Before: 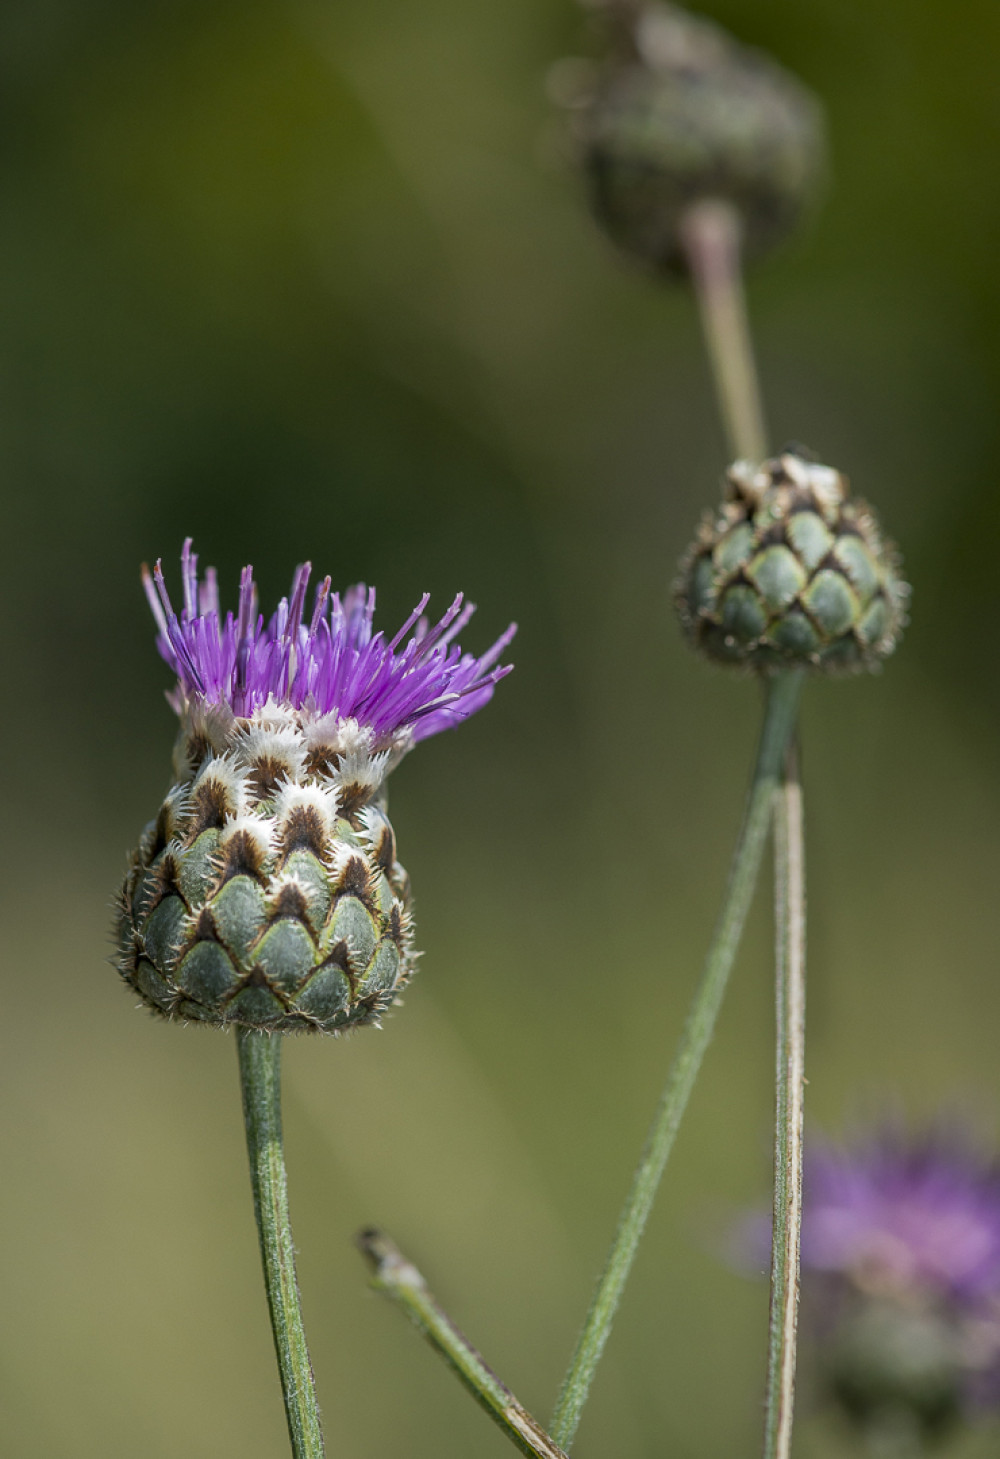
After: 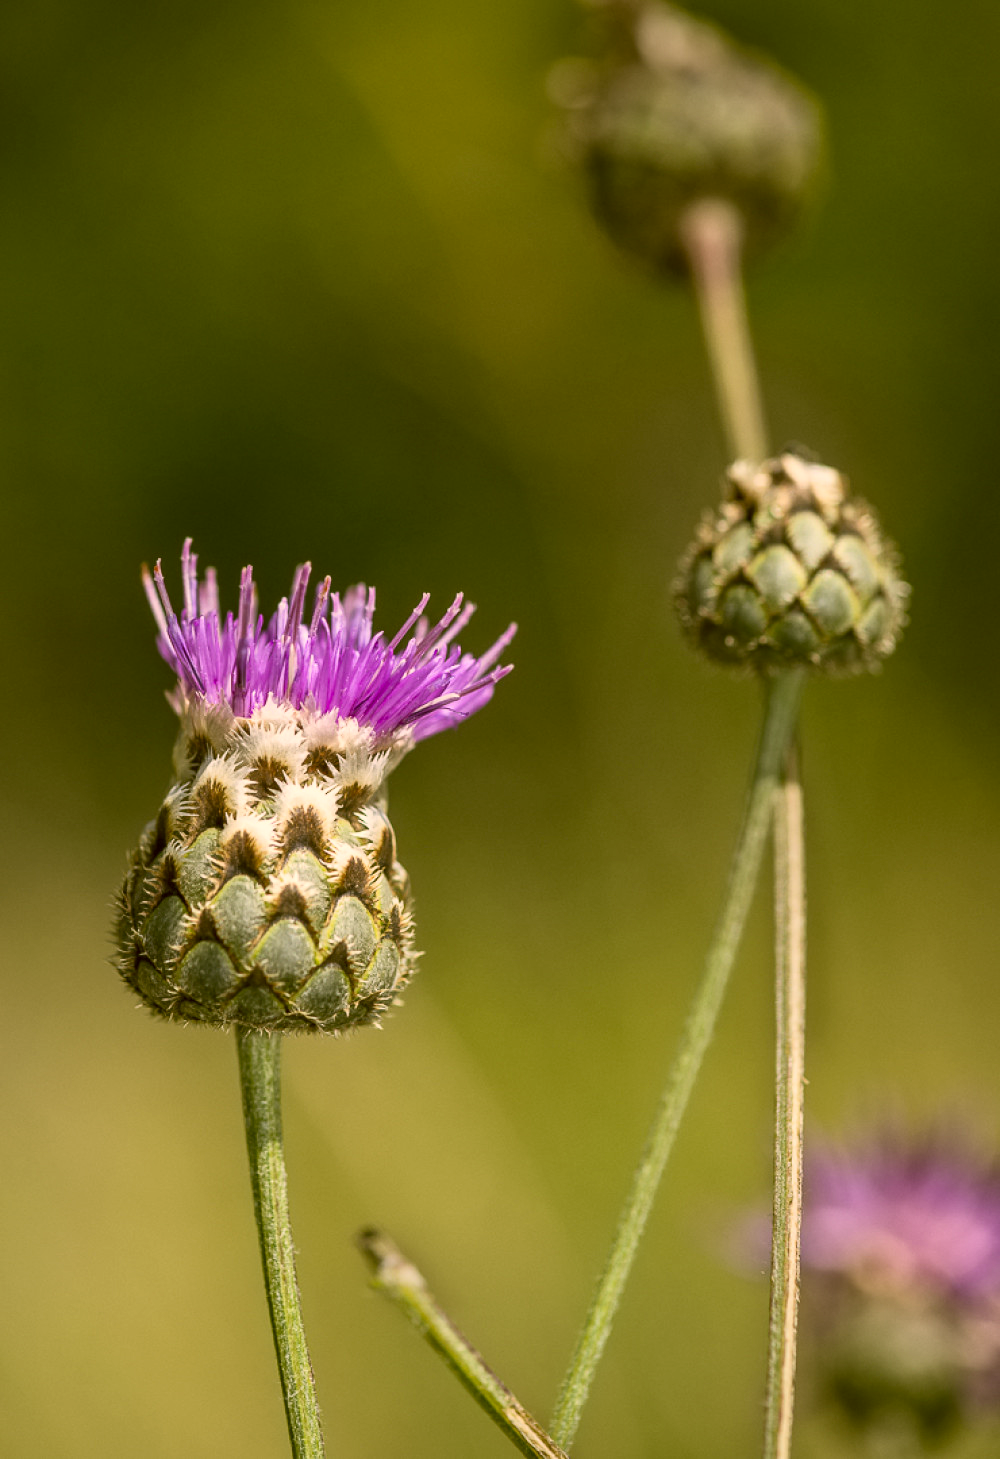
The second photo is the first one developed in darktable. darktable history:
tone equalizer: on, module defaults
contrast equalizer: y [[0.5 ×6], [0.5 ×6], [0.5 ×6], [0 ×6], [0, 0, 0, 0.581, 0.011, 0]]
color correction: highlights a* 8.98, highlights b* 15.09, shadows a* -0.49, shadows b* 26.52
contrast brightness saturation: contrast 0.2, brightness 0.16, saturation 0.22
